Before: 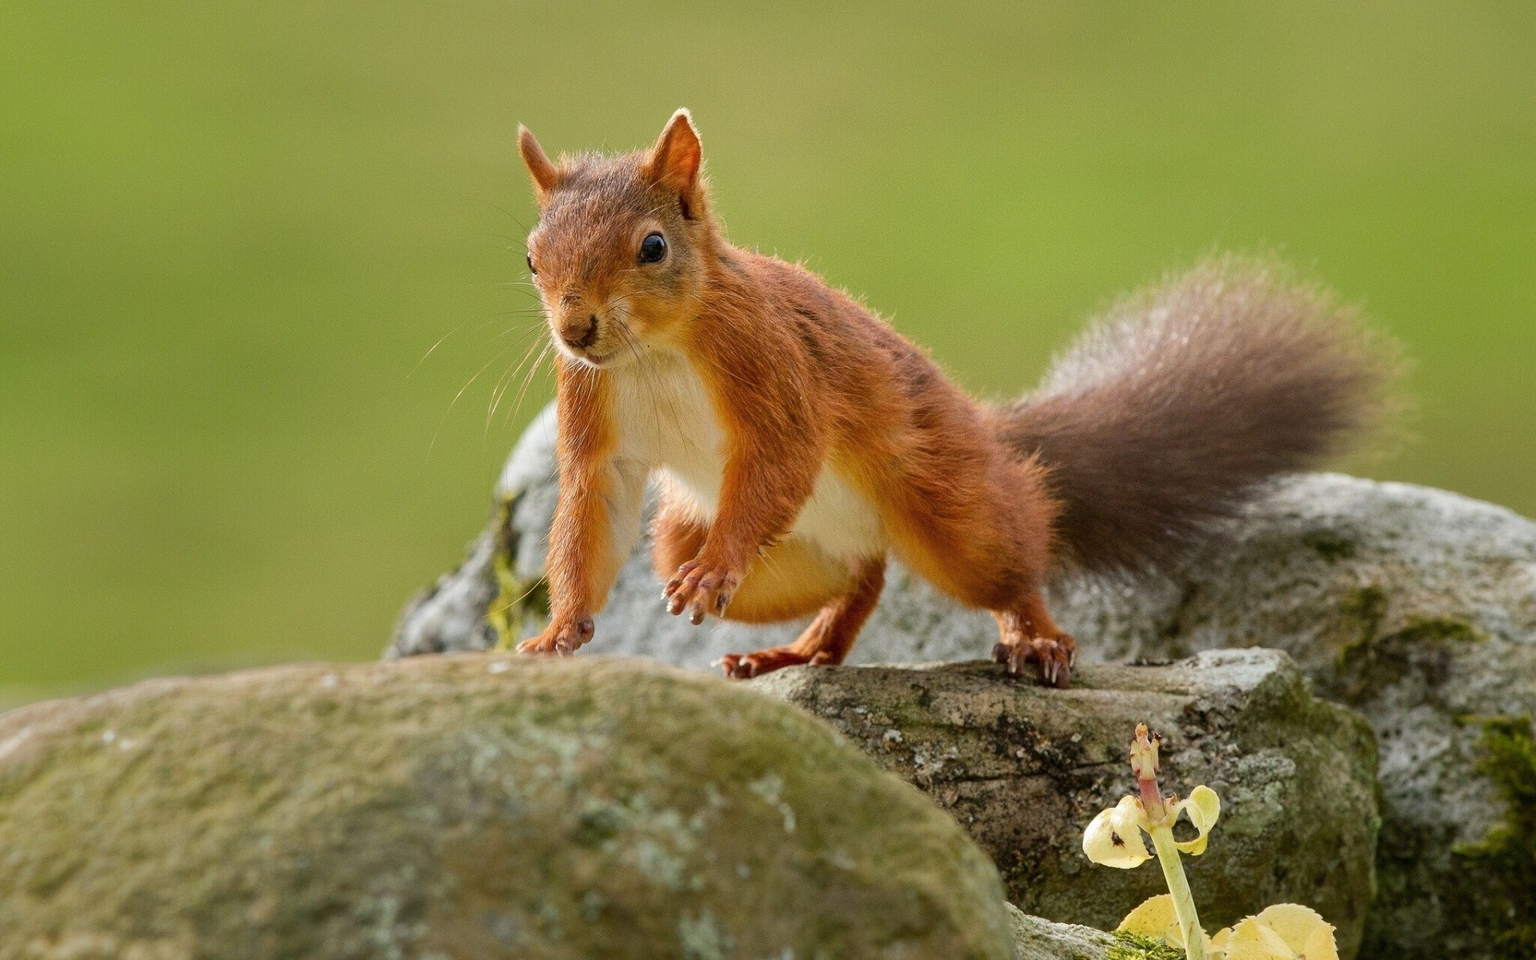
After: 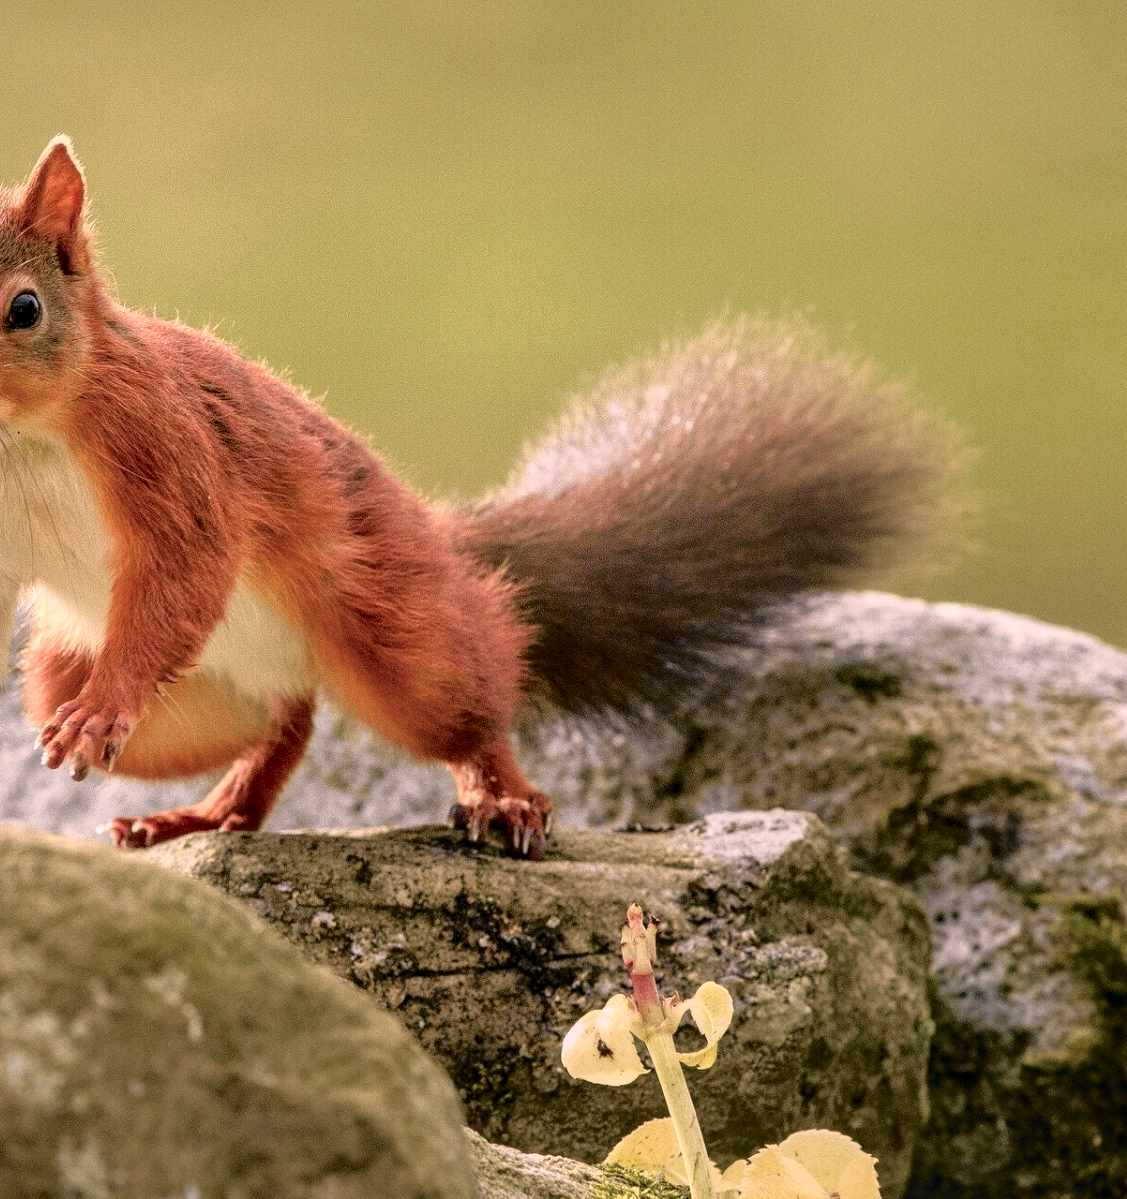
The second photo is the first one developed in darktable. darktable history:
tone curve: curves: ch0 [(0, 0.009) (0.105, 0.08) (0.195, 0.18) (0.283, 0.316) (0.384, 0.434) (0.485, 0.531) (0.638, 0.69) (0.81, 0.872) (1, 0.977)]; ch1 [(0, 0) (0.161, 0.092) (0.35, 0.33) (0.379, 0.401) (0.456, 0.469) (0.502, 0.5) (0.525, 0.514) (0.586, 0.604) (0.642, 0.645) (0.858, 0.817) (1, 0.942)]; ch2 [(0, 0) (0.371, 0.362) (0.437, 0.437) (0.48, 0.49) (0.53, 0.515) (0.56, 0.571) (0.622, 0.606) (0.881, 0.795) (1, 0.929)], color space Lab, independent channels, preserve colors none
crop: left 41.261%
local contrast: on, module defaults
color correction: highlights a* 12.44, highlights b* 5.38
